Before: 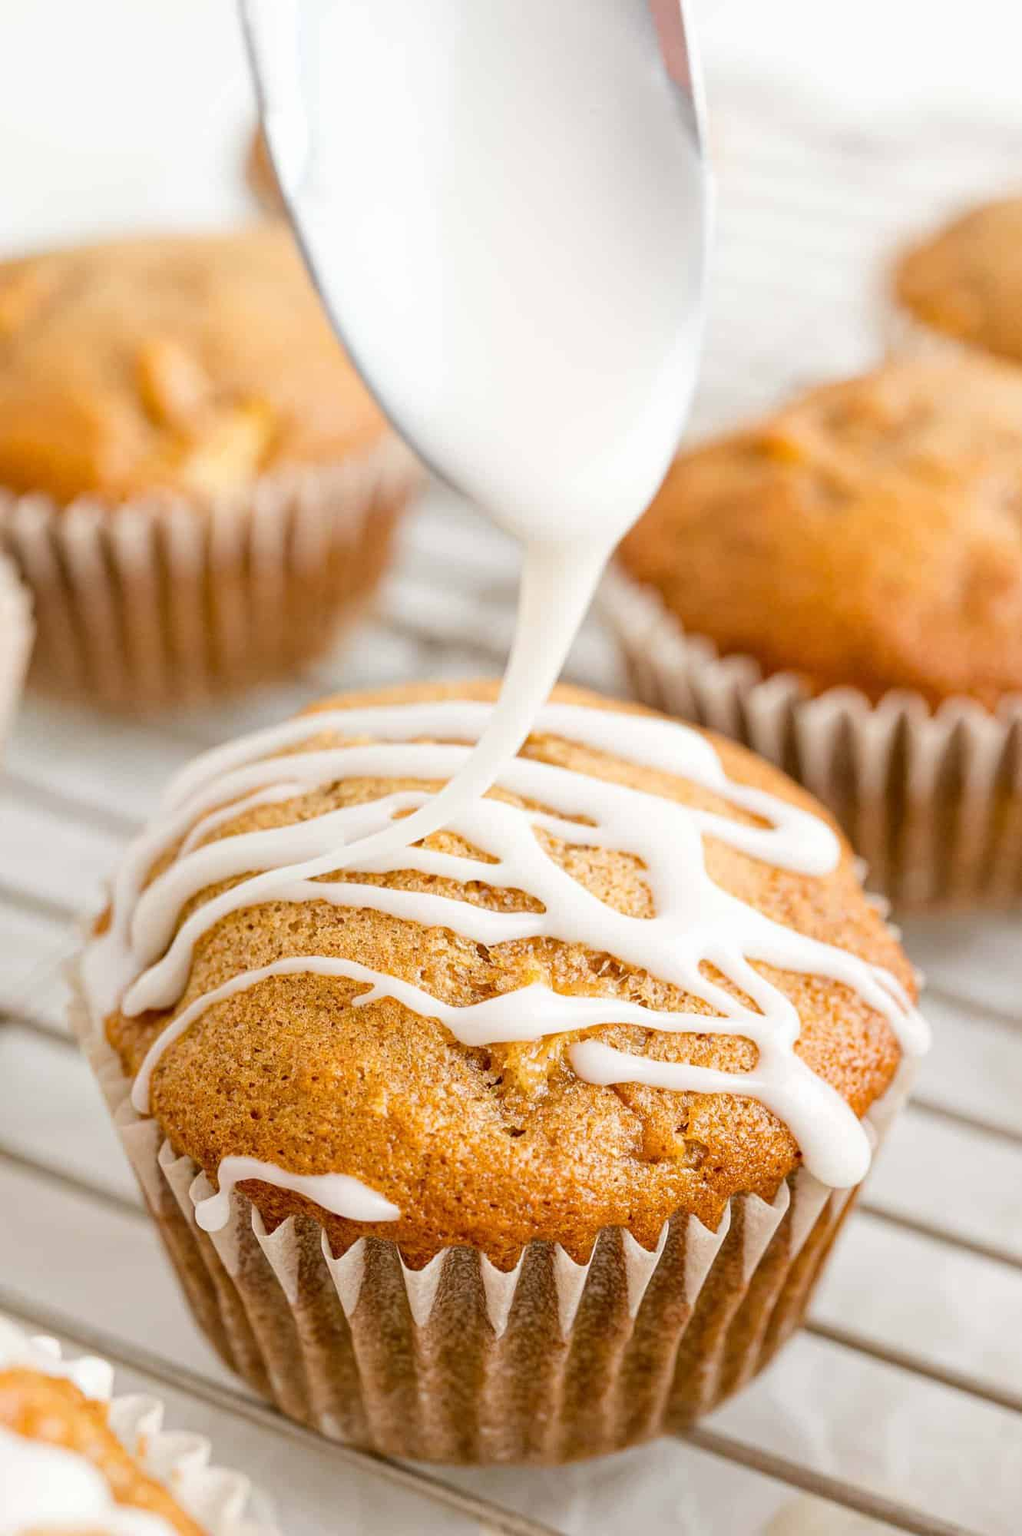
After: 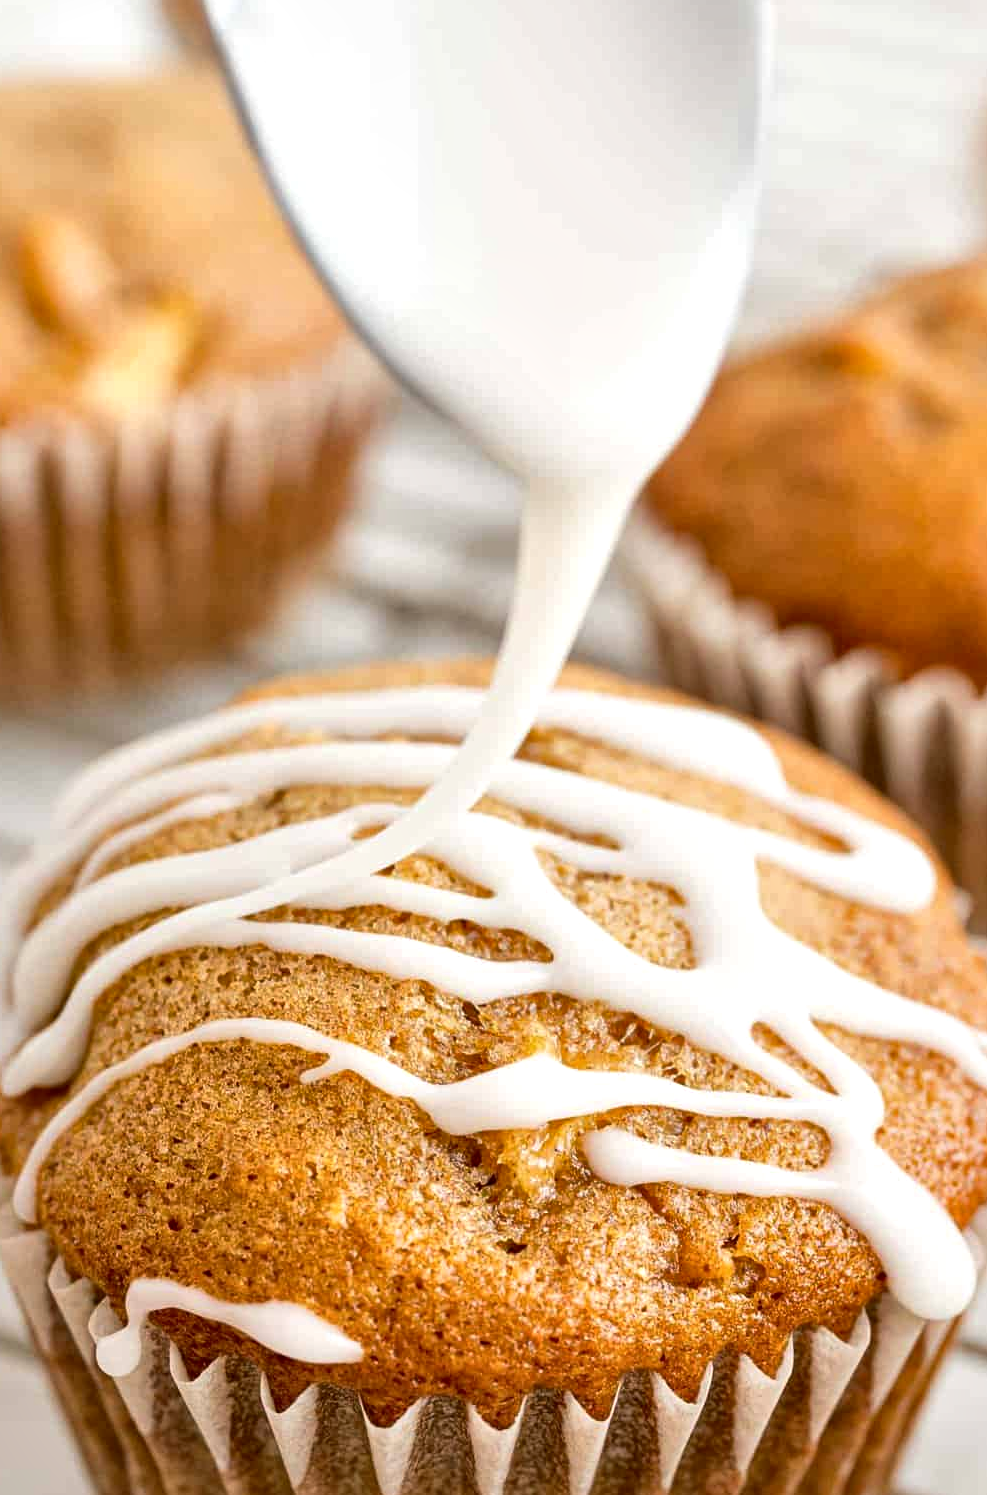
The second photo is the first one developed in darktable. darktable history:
local contrast: mode bilateral grid, contrast 25, coarseness 60, detail 151%, midtone range 0.2
base curve: curves: ch0 [(0, 0) (0.303, 0.277) (1, 1)], preserve colors none
crop and rotate: left 11.931%, top 11.366%, right 13.846%, bottom 13.881%
